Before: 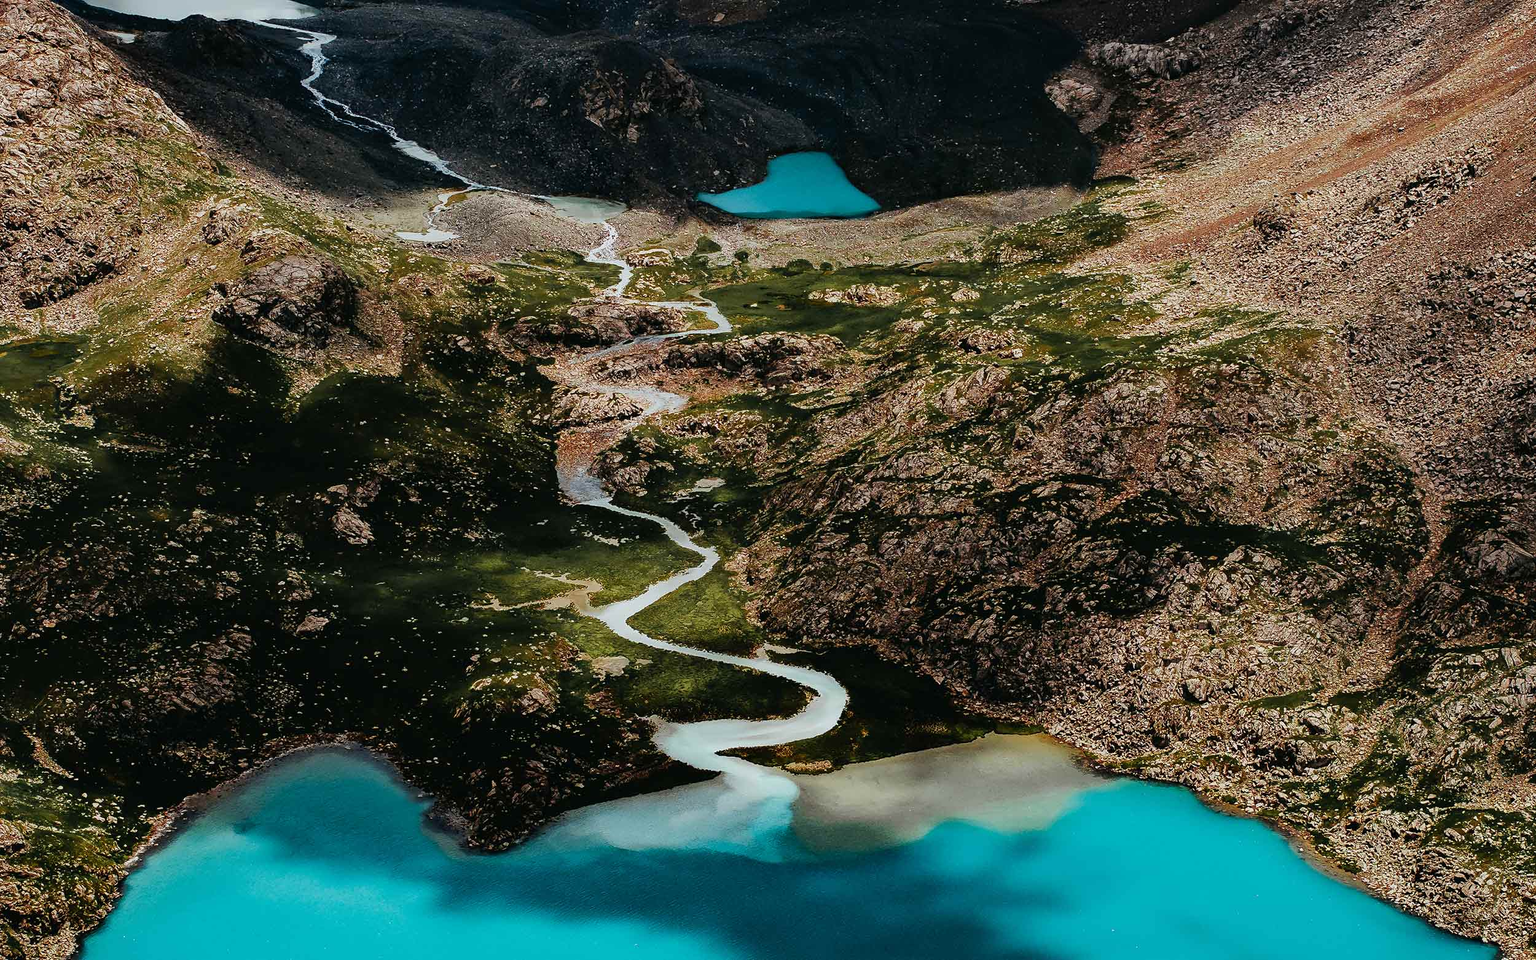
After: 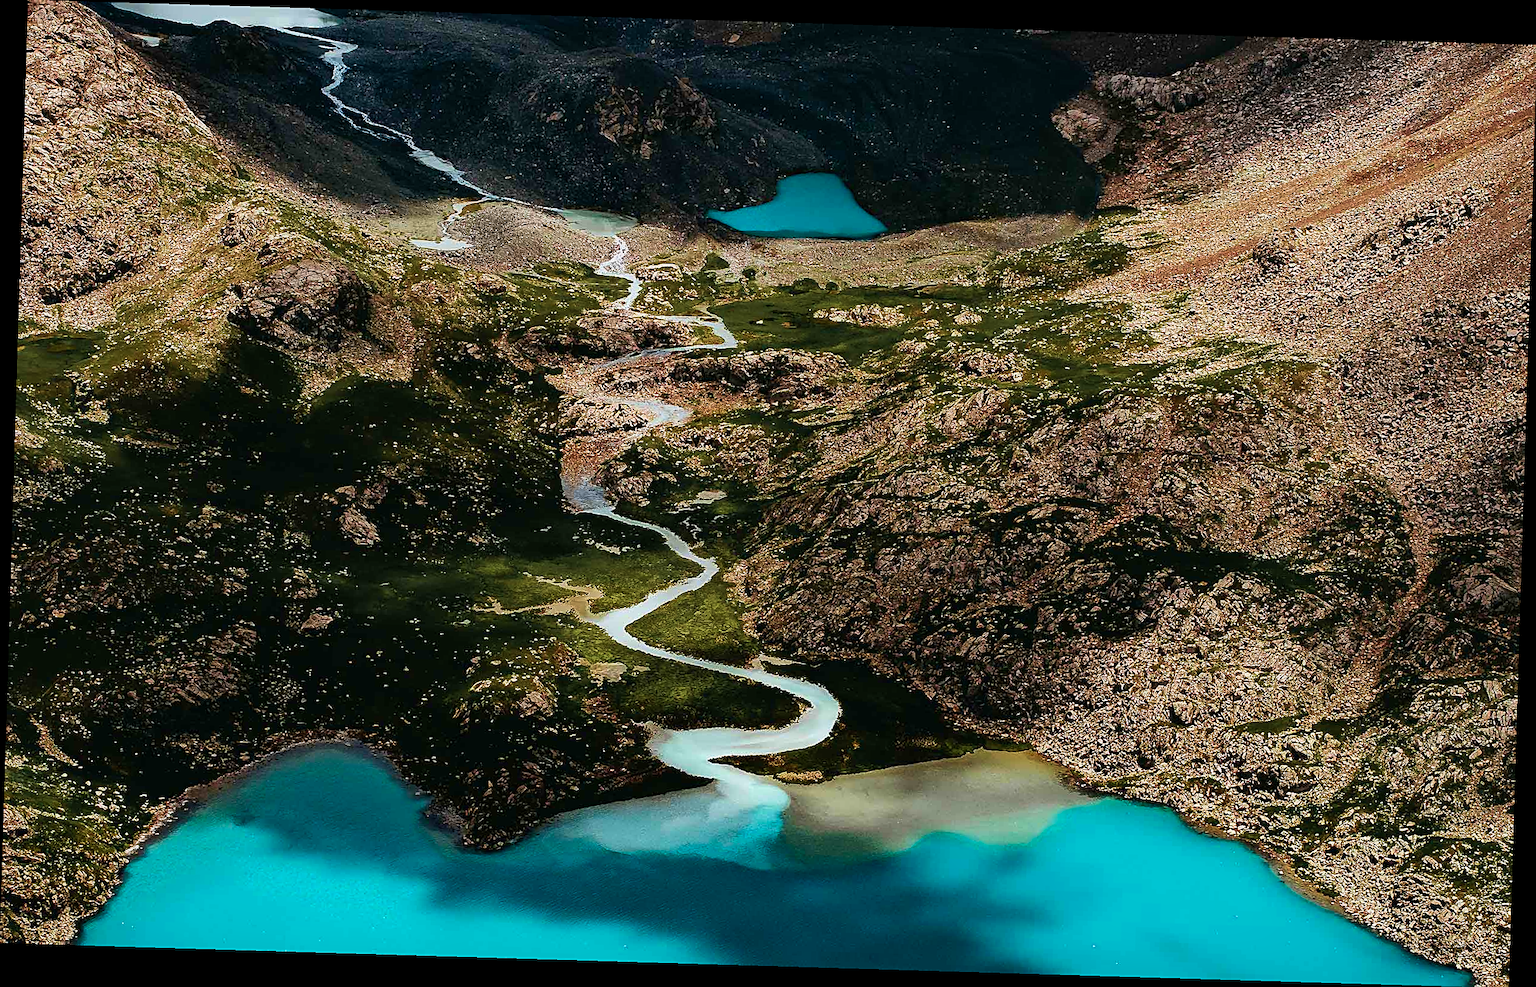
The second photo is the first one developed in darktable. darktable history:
velvia: strength 50%
rotate and perspective: rotation 1.72°, automatic cropping off
sharpen: on, module defaults
tone equalizer: -8 EV -0.001 EV, -7 EV 0.001 EV, -6 EV -0.002 EV, -5 EV -0.003 EV, -4 EV -0.062 EV, -3 EV -0.222 EV, -2 EV -0.267 EV, -1 EV 0.105 EV, +0 EV 0.303 EV
